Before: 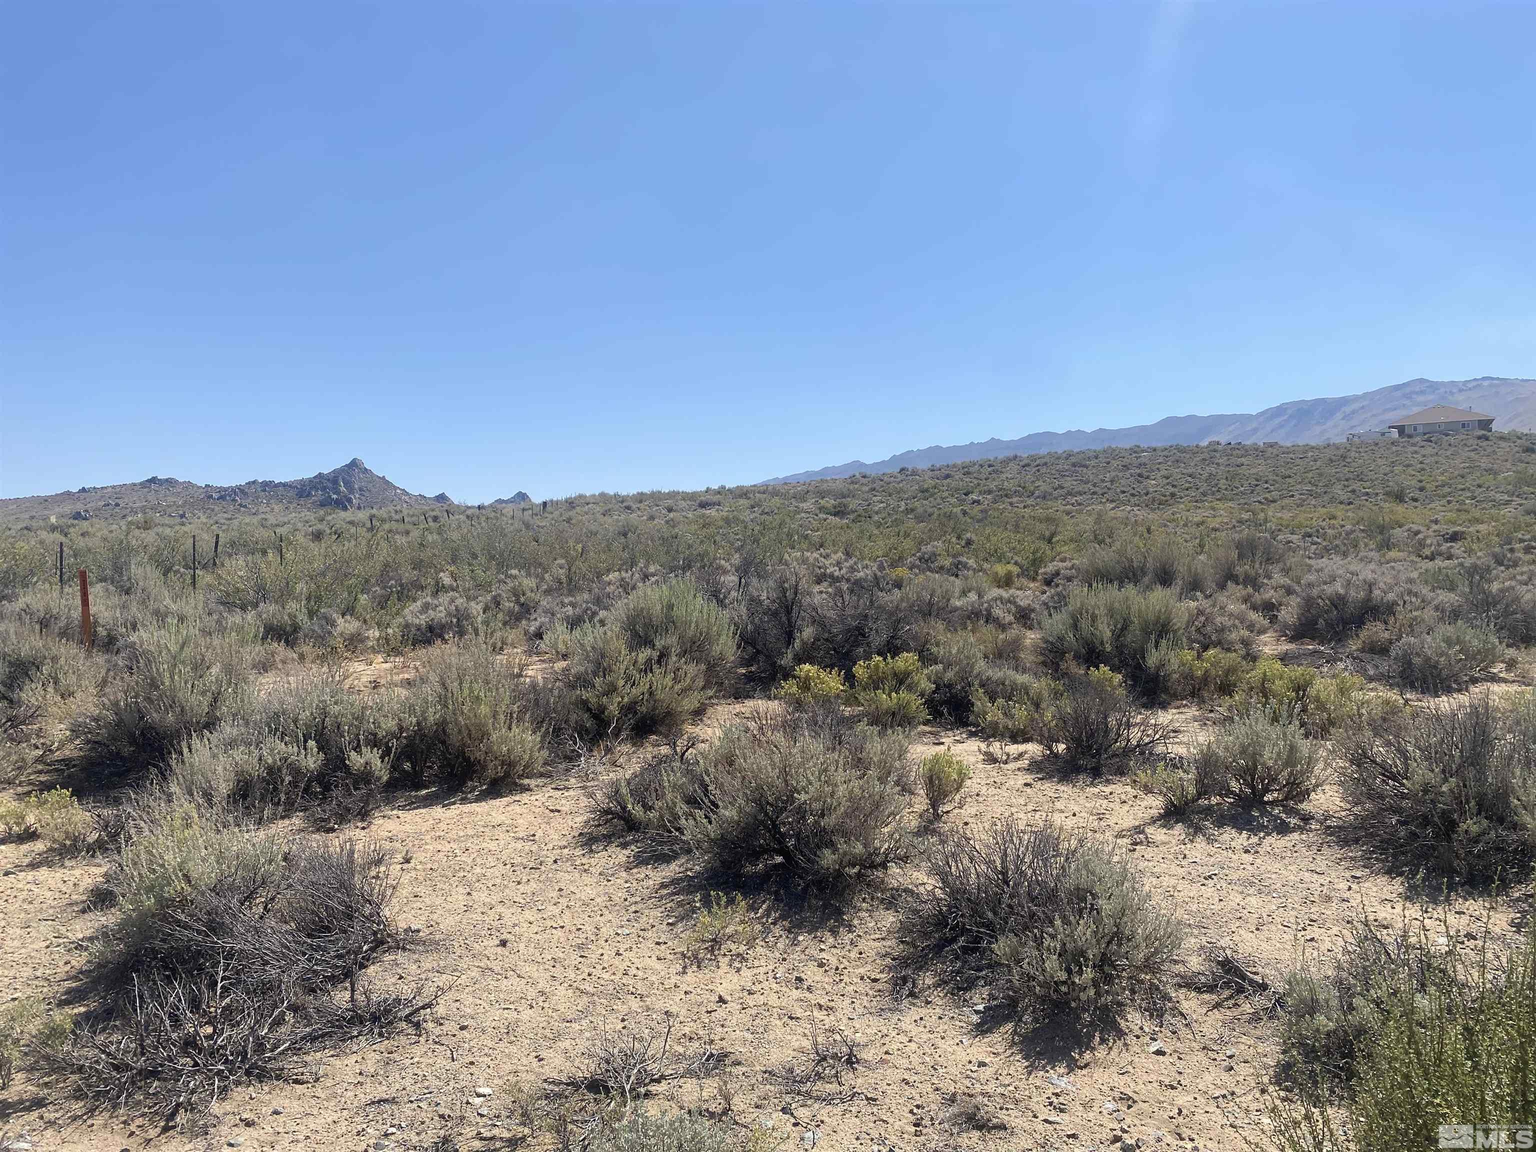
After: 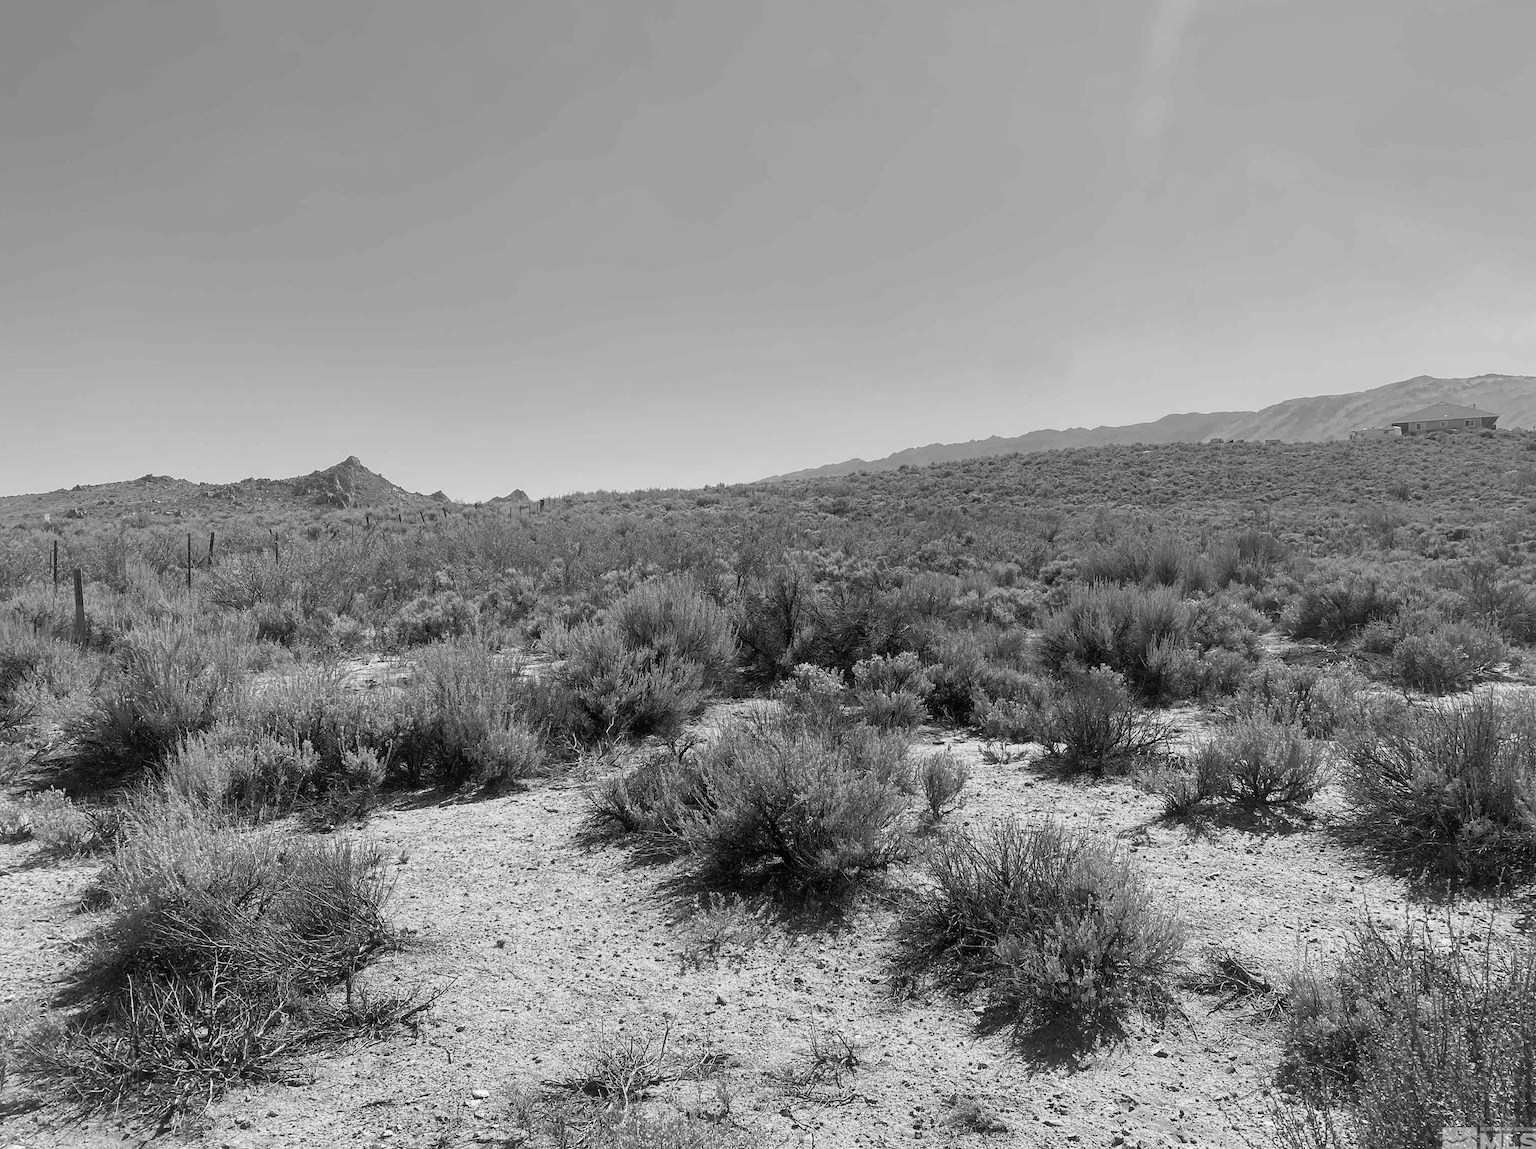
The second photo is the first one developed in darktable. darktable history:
exposure: black level correction 0.001, compensate highlight preservation false
monochrome: a -35.87, b 49.73, size 1.7
crop: left 0.434%, top 0.485%, right 0.244%, bottom 0.386%
white balance: red 1.029, blue 0.92
